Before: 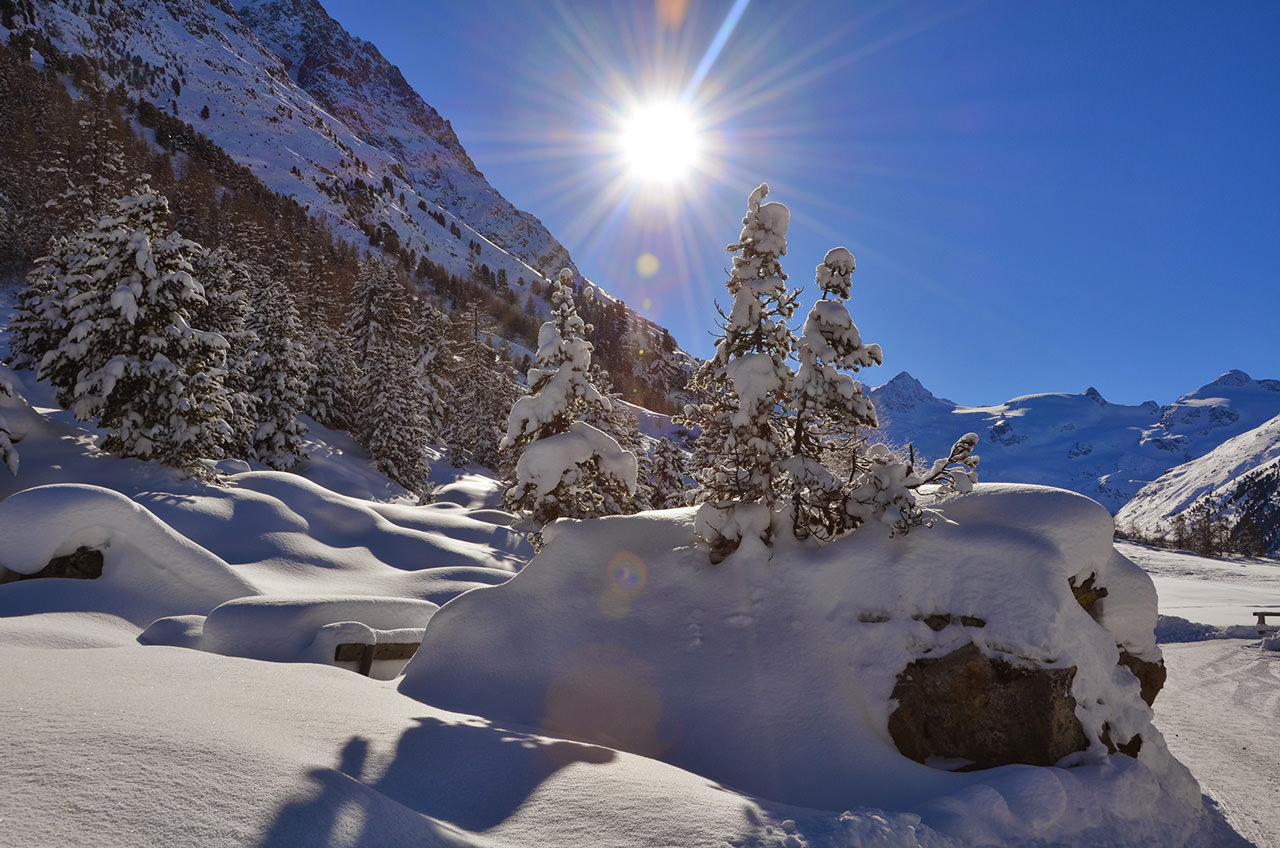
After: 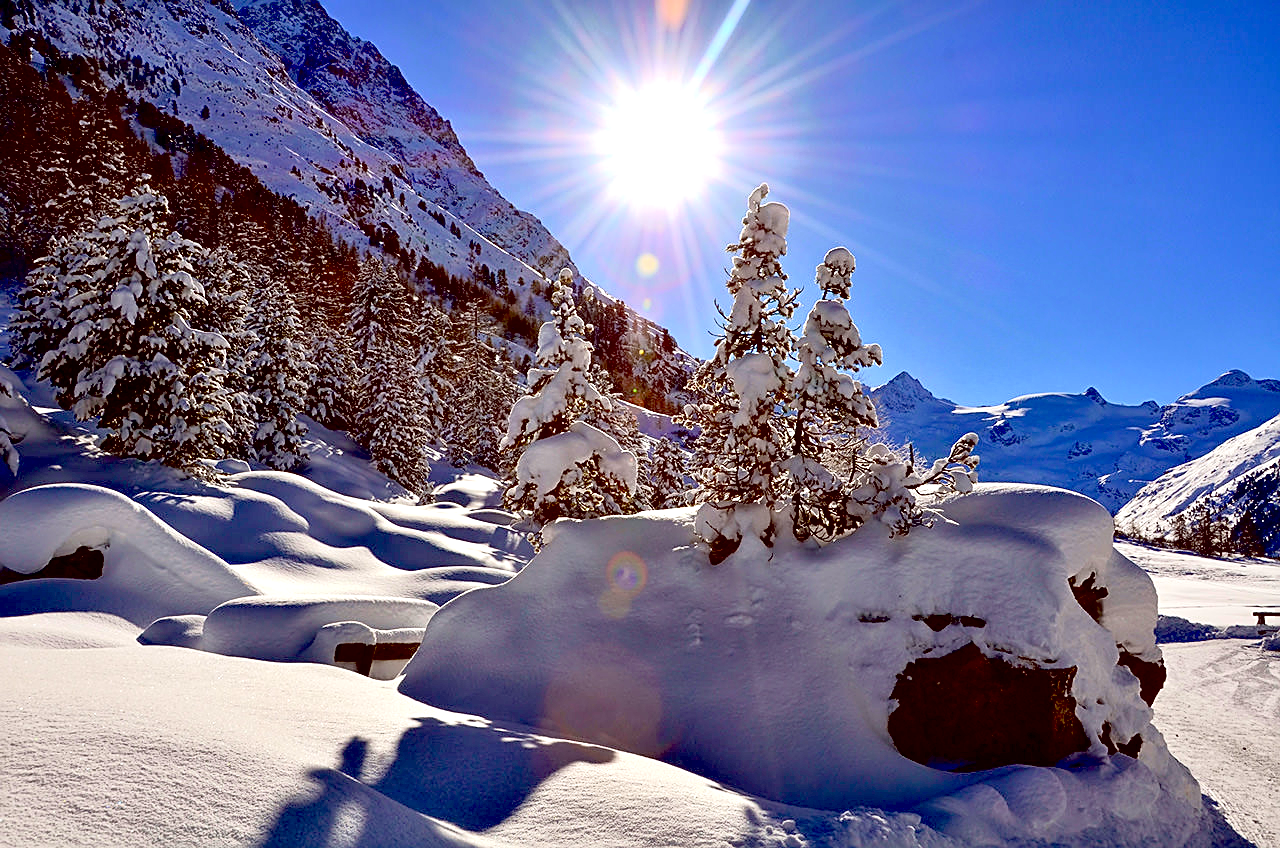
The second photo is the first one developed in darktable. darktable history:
tone curve: curves: ch0 [(0.013, 0) (0.061, 0.059) (0.239, 0.256) (0.502, 0.501) (0.683, 0.676) (0.761, 0.773) (0.858, 0.858) (0.987, 0.945)]; ch1 [(0, 0) (0.172, 0.123) (0.304, 0.267) (0.414, 0.395) (0.472, 0.473) (0.502, 0.502) (0.521, 0.528) (0.583, 0.595) (0.654, 0.673) (0.728, 0.761) (1, 1)]; ch2 [(0, 0) (0.411, 0.424) (0.485, 0.476) (0.502, 0.501) (0.553, 0.557) (0.57, 0.576) (1, 1)], color space Lab, independent channels, preserve colors none
exposure: black level correction 0.035, exposure 0.9 EV, compensate highlight preservation false
sharpen: on, module defaults
